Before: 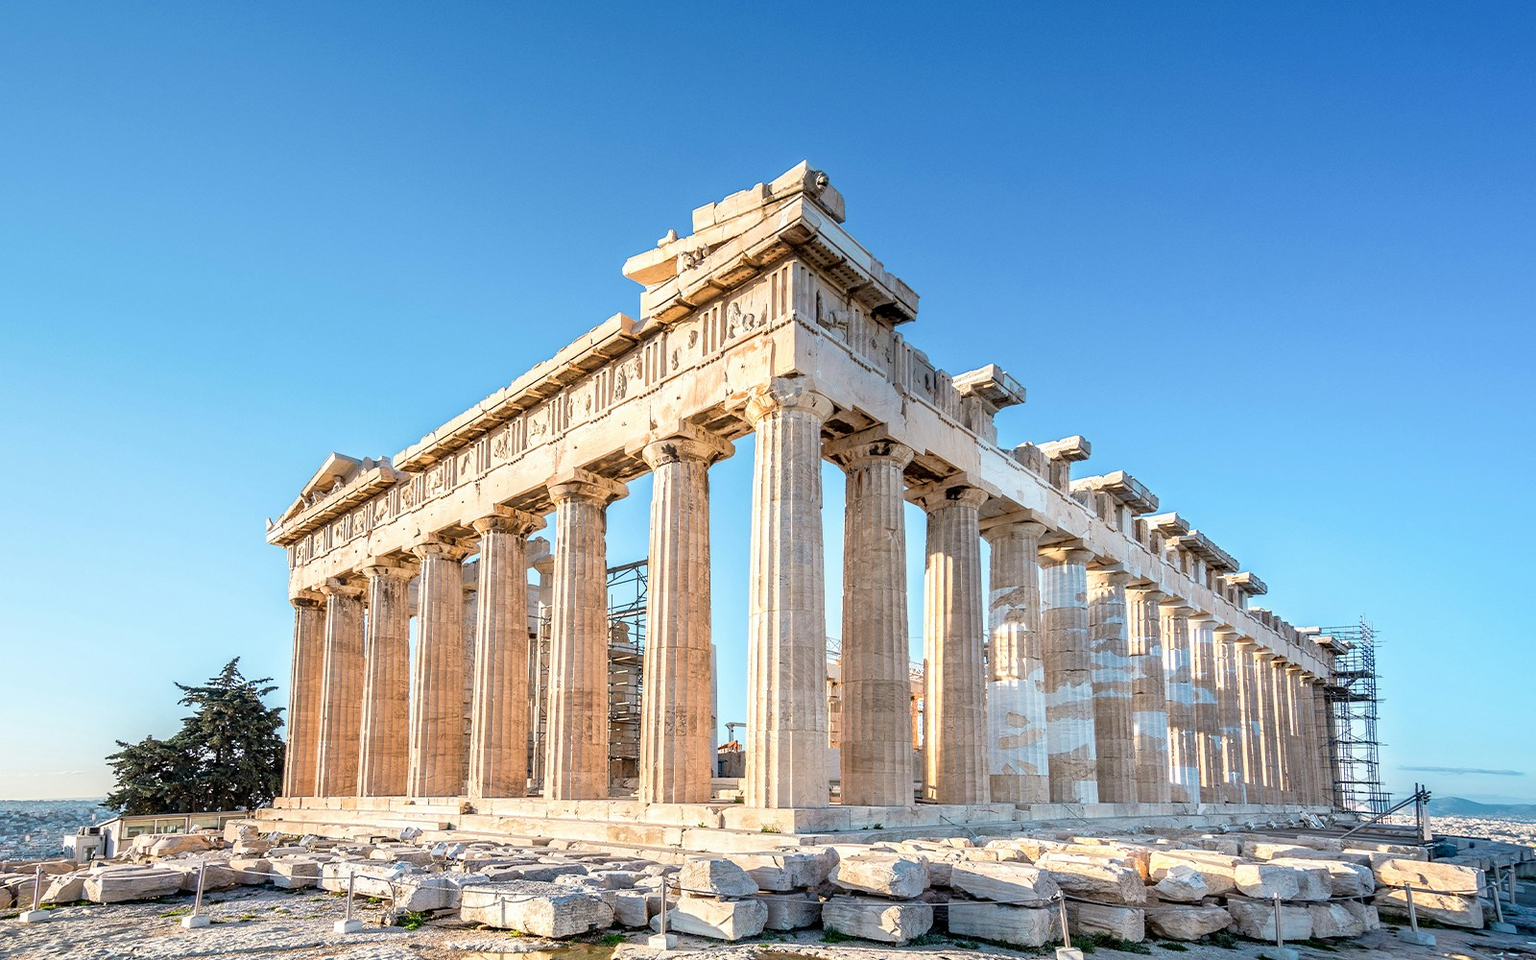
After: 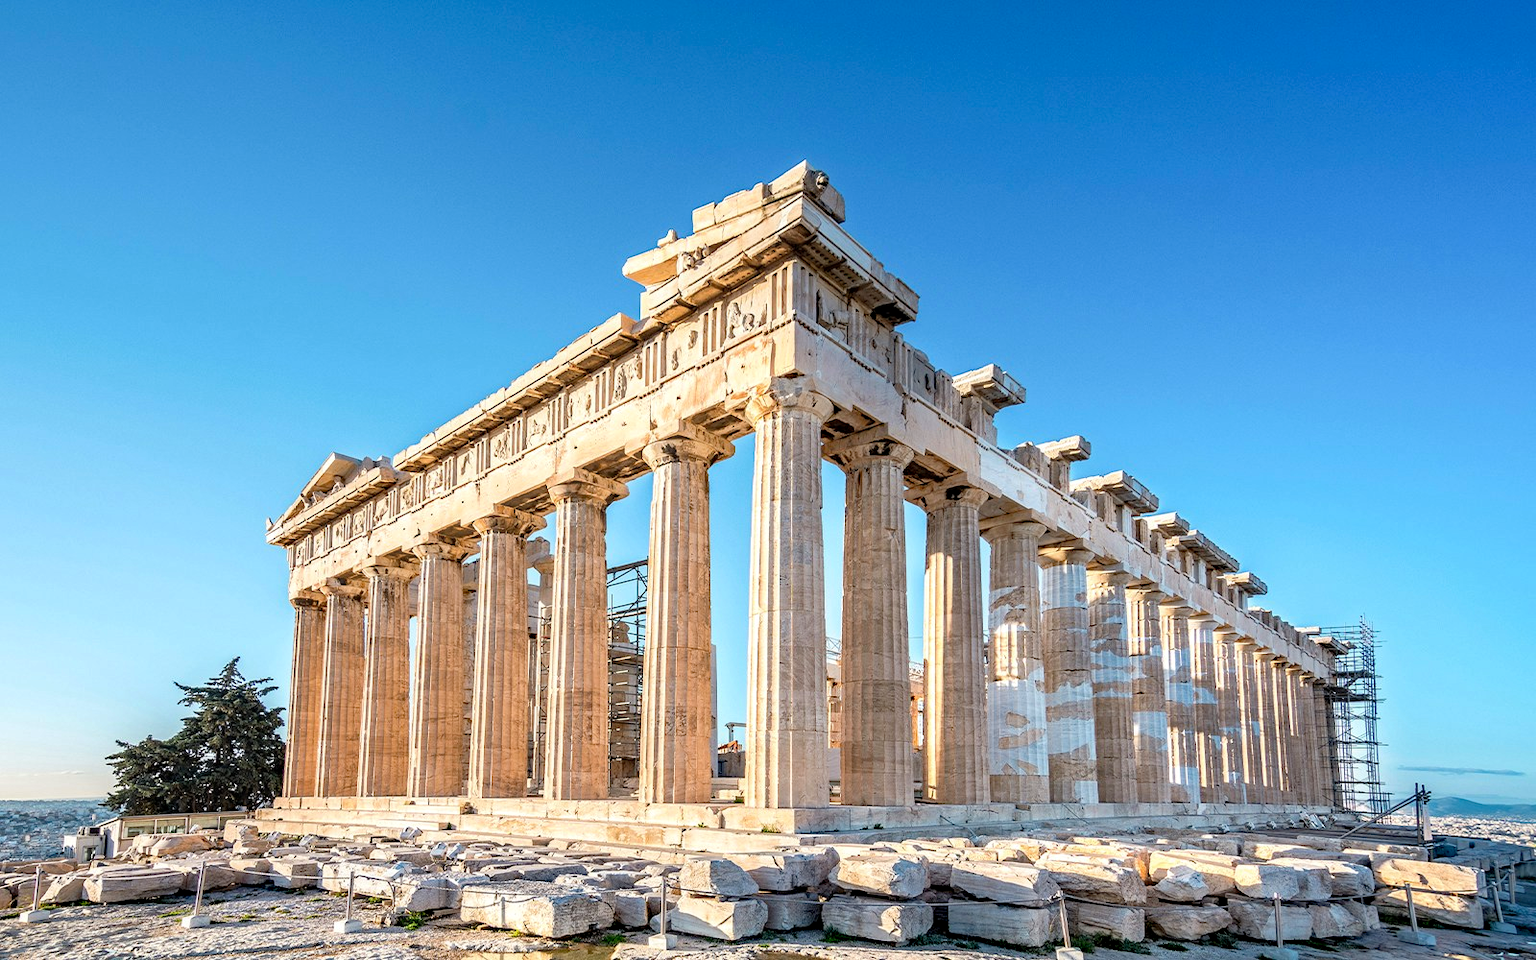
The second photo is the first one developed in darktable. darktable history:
haze removal: strength 0.297, distance 0.247, compatibility mode true, adaptive false
